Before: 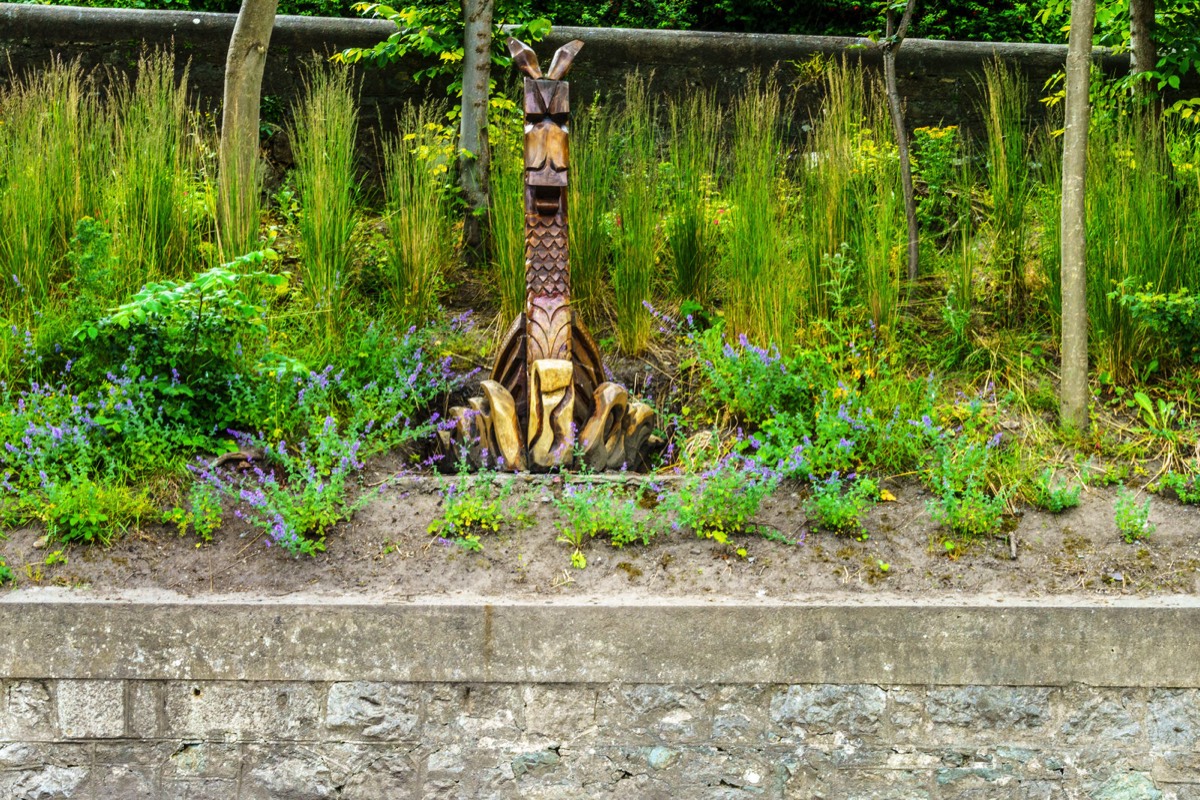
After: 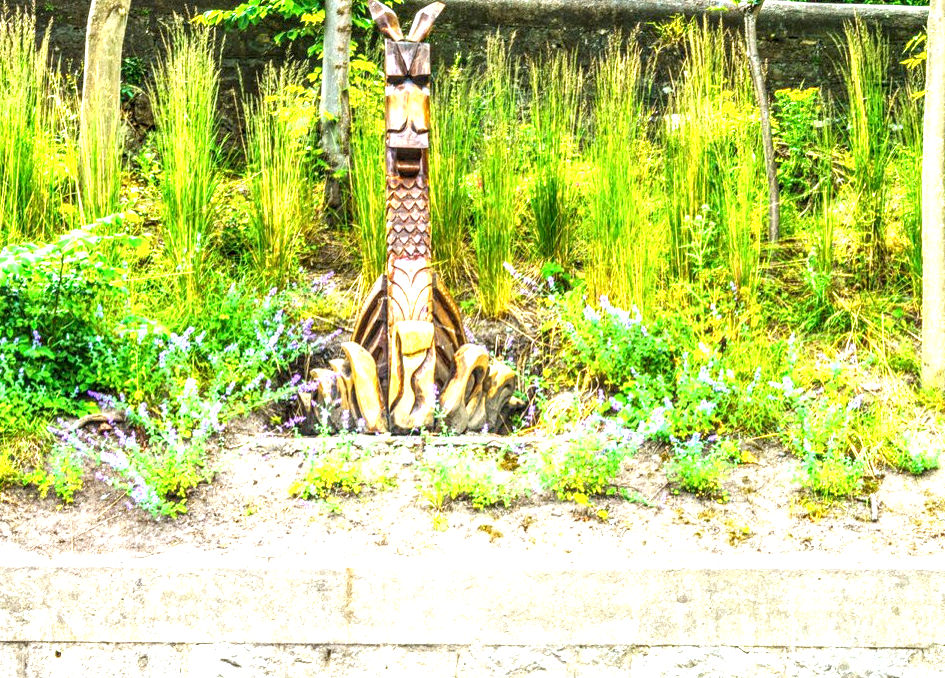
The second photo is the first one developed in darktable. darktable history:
exposure: black level correction 0, exposure 1.502 EV, compensate highlight preservation false
local contrast: detail 130%
crop: left 11.598%, top 4.871%, right 9.569%, bottom 10.257%
